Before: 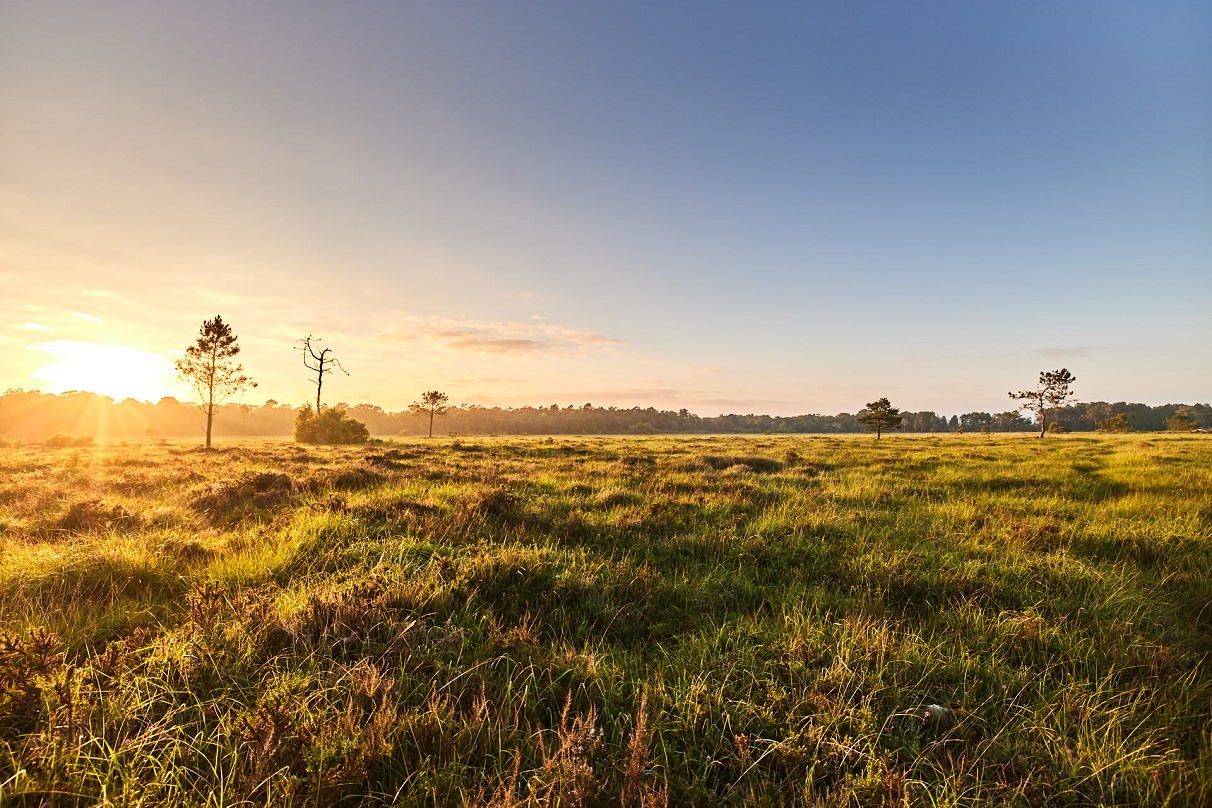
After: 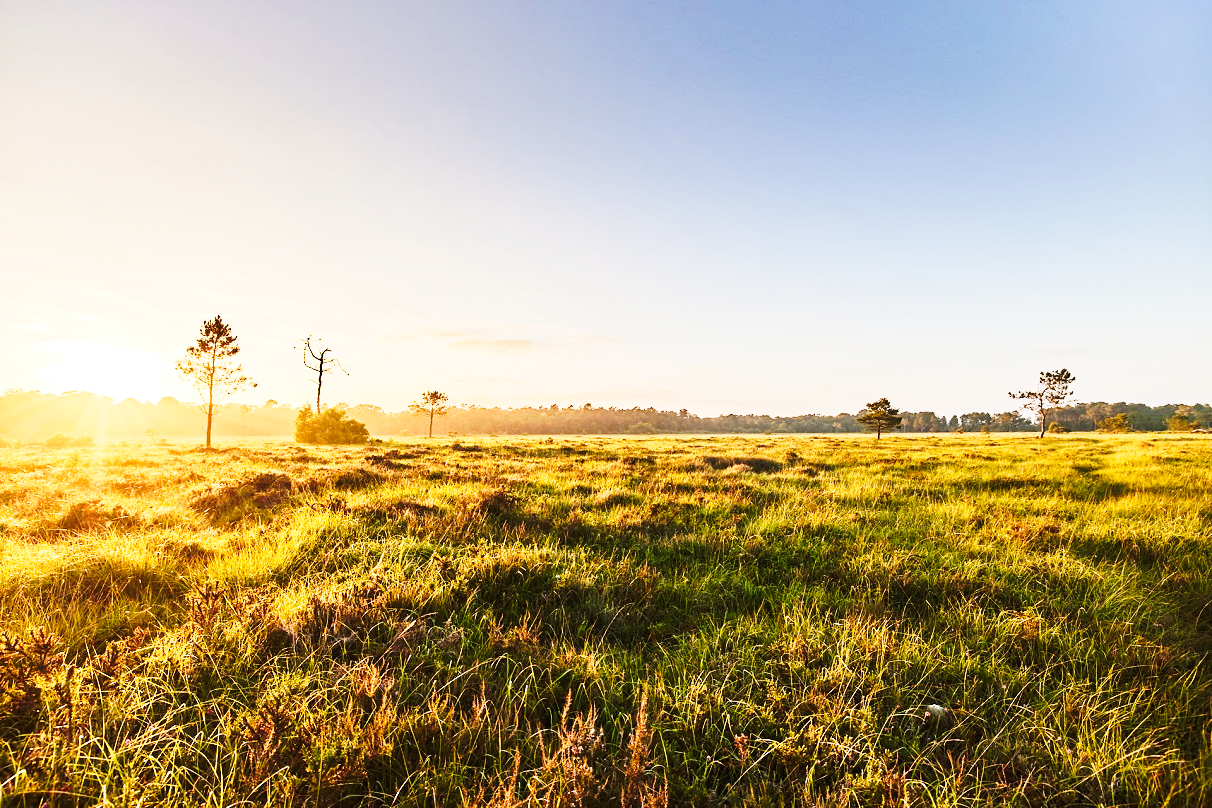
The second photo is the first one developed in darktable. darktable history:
tone equalizer: on, module defaults
tone curve: curves: ch0 [(0, 0) (0.003, 0.003) (0.011, 0.013) (0.025, 0.028) (0.044, 0.05) (0.069, 0.079) (0.1, 0.113) (0.136, 0.154) (0.177, 0.201) (0.224, 0.268) (0.277, 0.38) (0.335, 0.486) (0.399, 0.588) (0.468, 0.688) (0.543, 0.787) (0.623, 0.854) (0.709, 0.916) (0.801, 0.957) (0.898, 0.978) (1, 1)], preserve colors none
